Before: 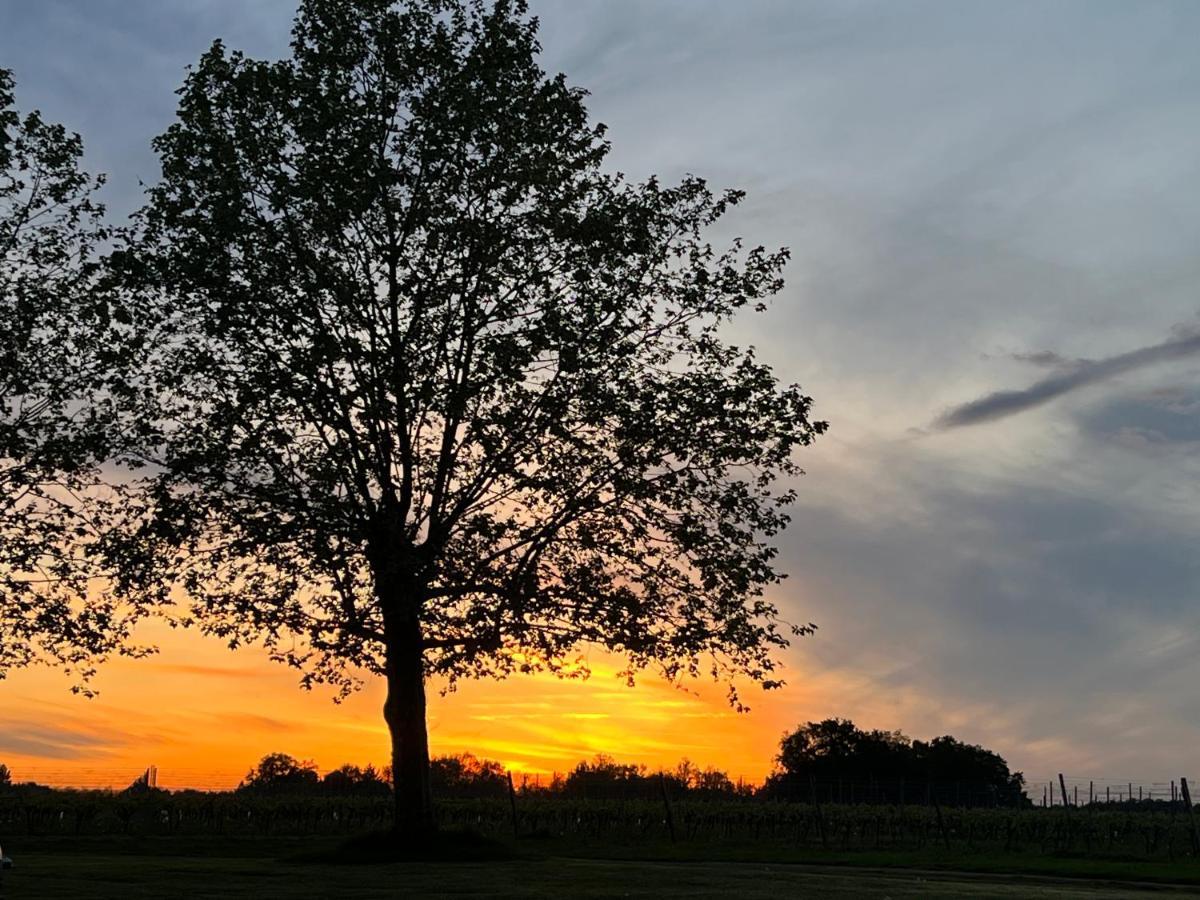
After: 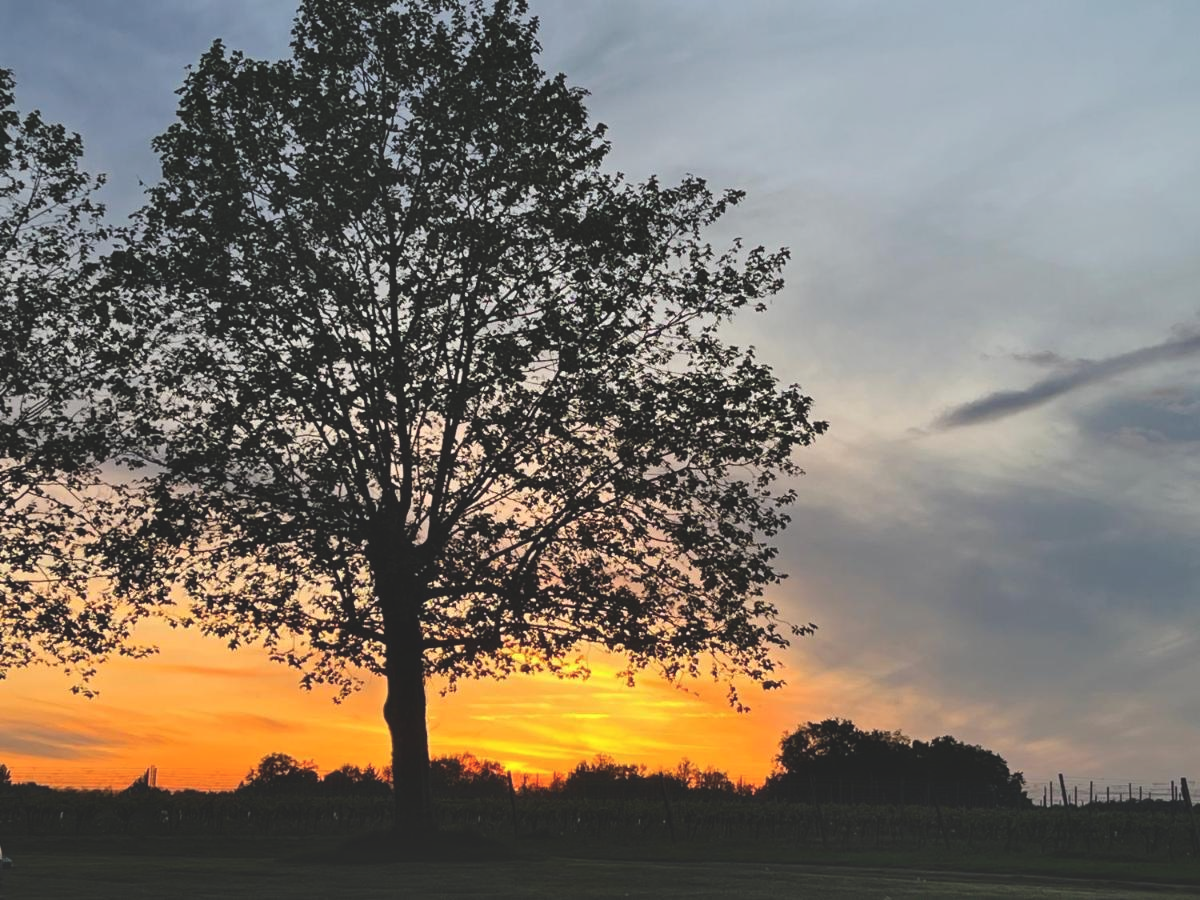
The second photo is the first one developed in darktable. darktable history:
exposure: black level correction -0.015, compensate highlight preservation false
shadows and highlights: highlights 70.7, soften with gaussian
